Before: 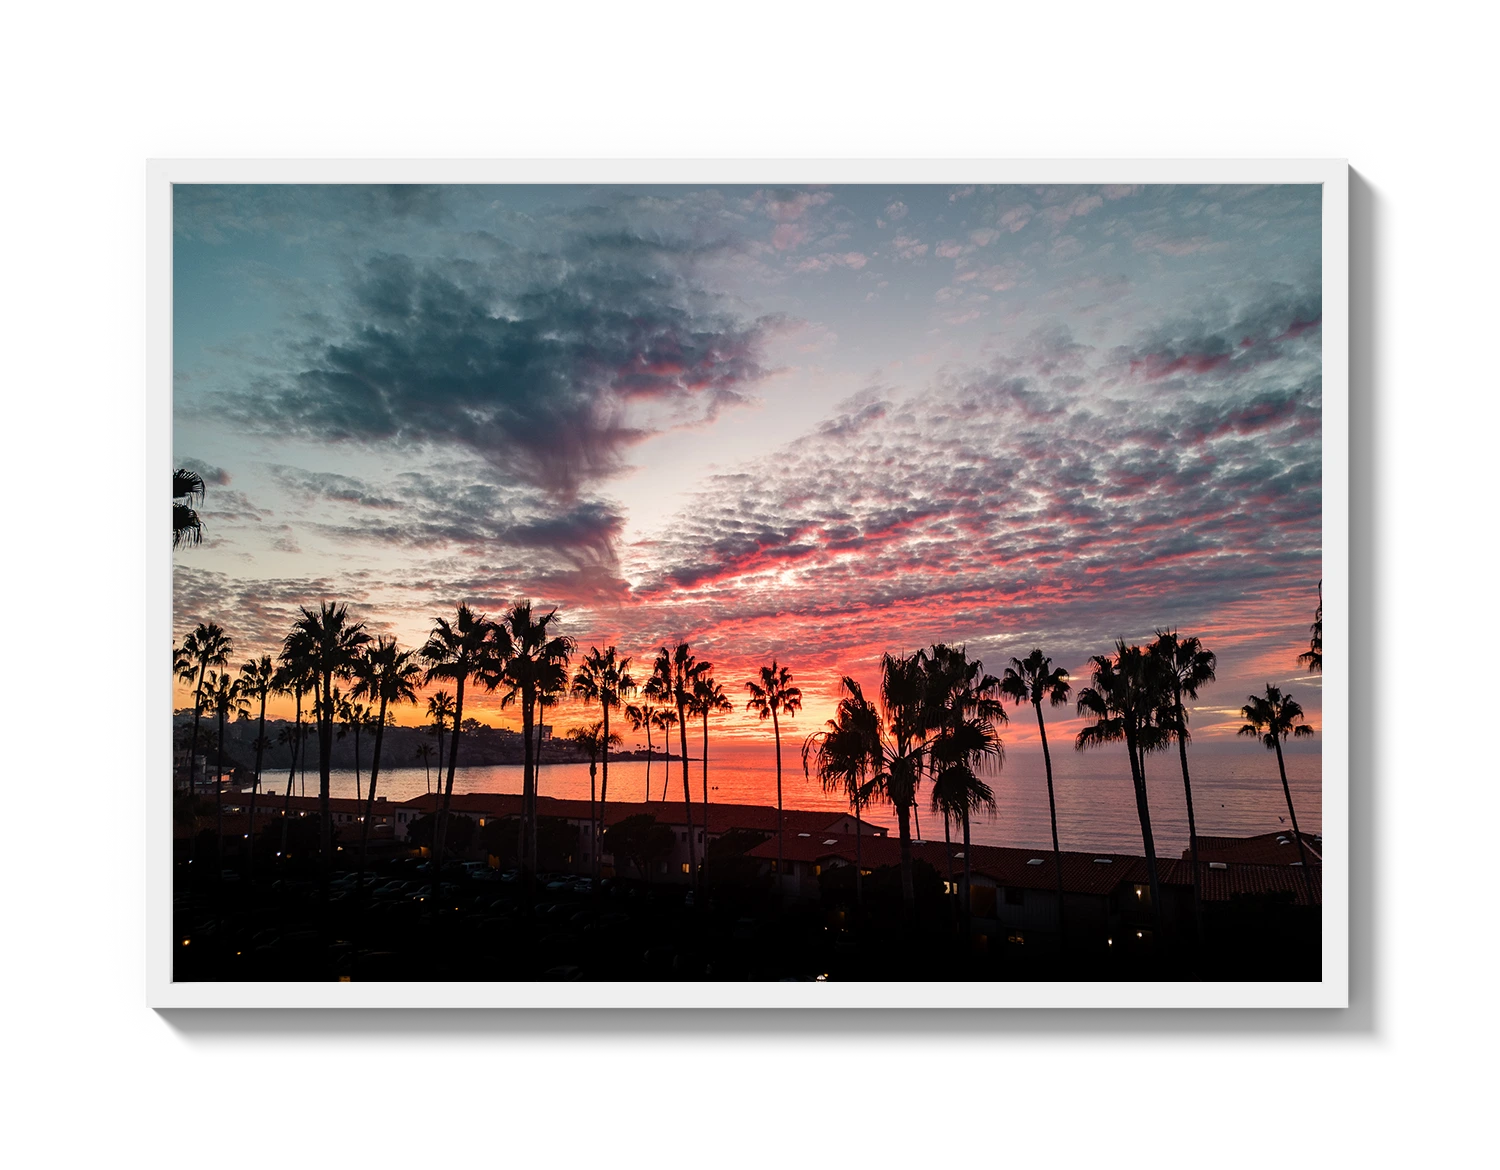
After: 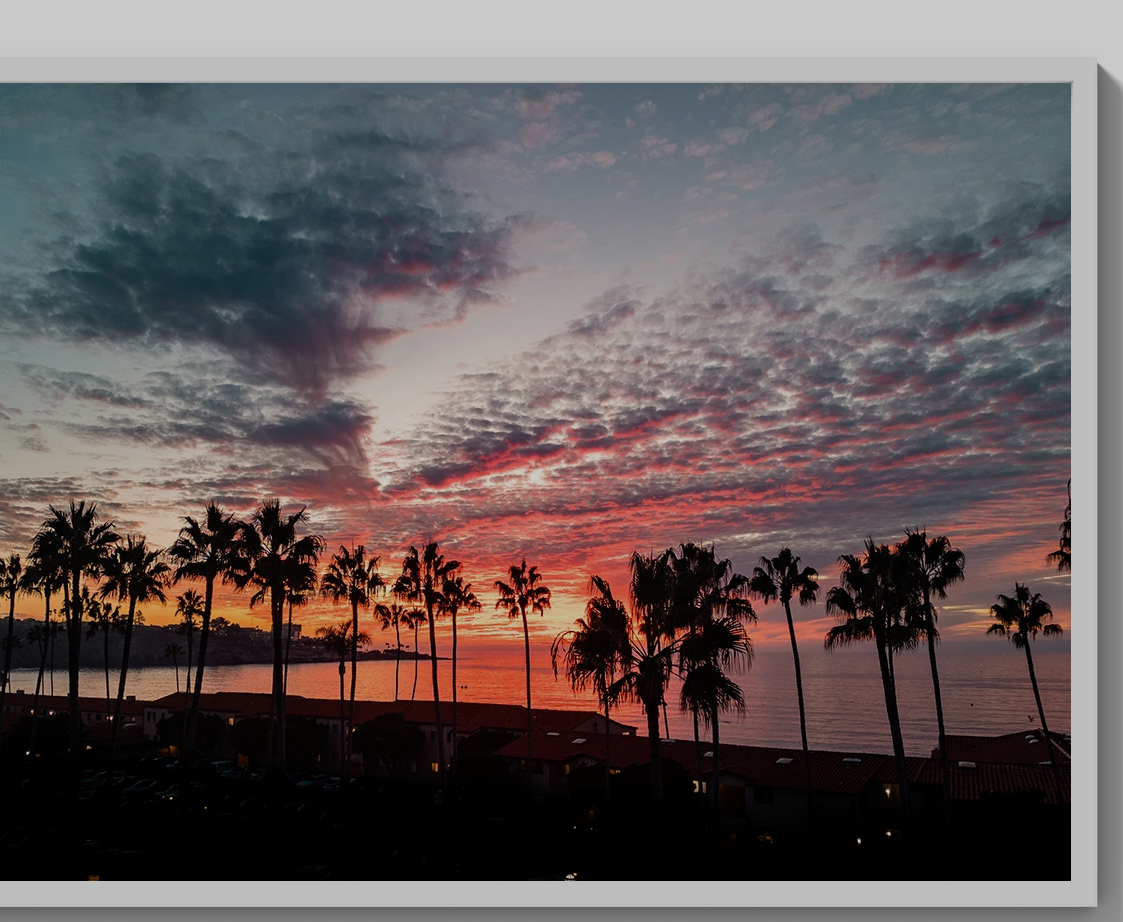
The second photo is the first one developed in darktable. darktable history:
exposure: black level correction 0, exposure -0.766 EV, compensate highlight preservation false
crop: left 16.768%, top 8.653%, right 8.362%, bottom 12.485%
